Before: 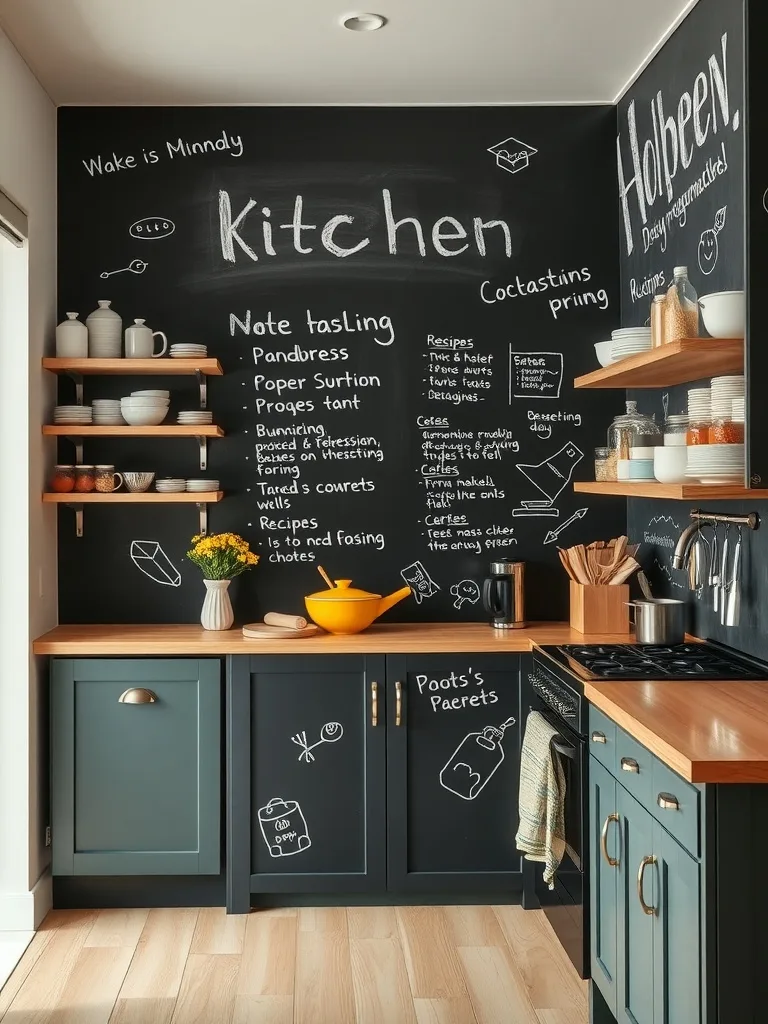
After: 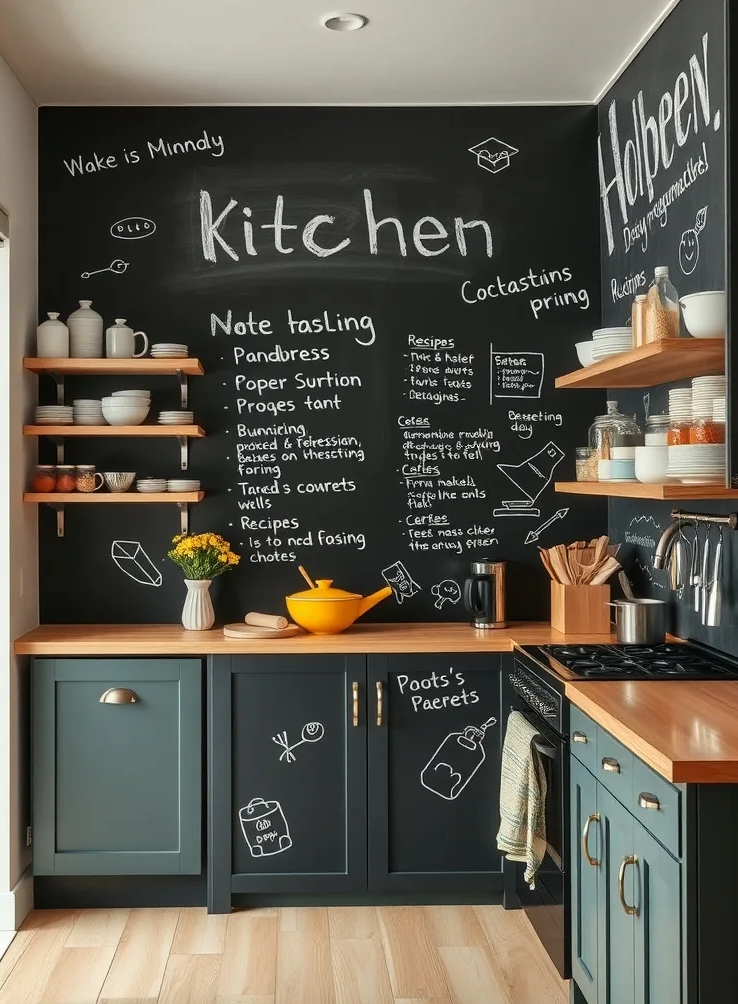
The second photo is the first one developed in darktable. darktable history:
crop and rotate: left 2.519%, right 1.278%, bottom 1.902%
